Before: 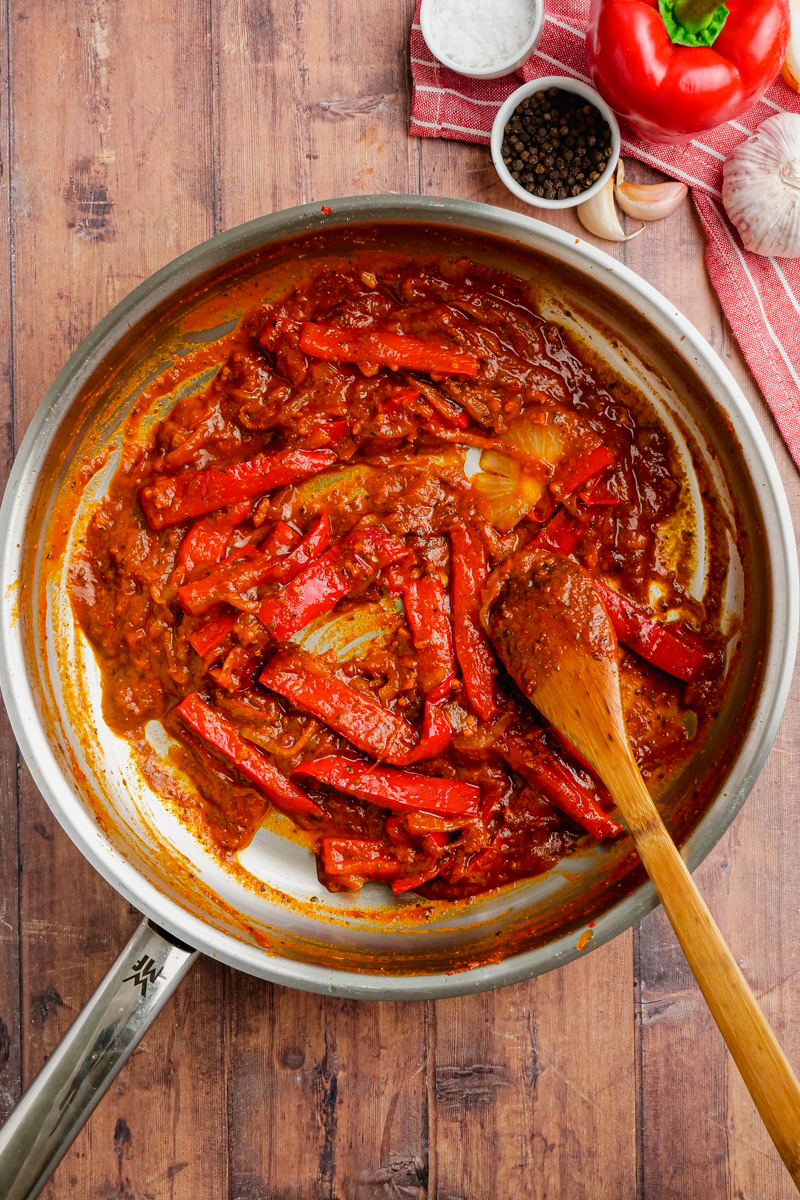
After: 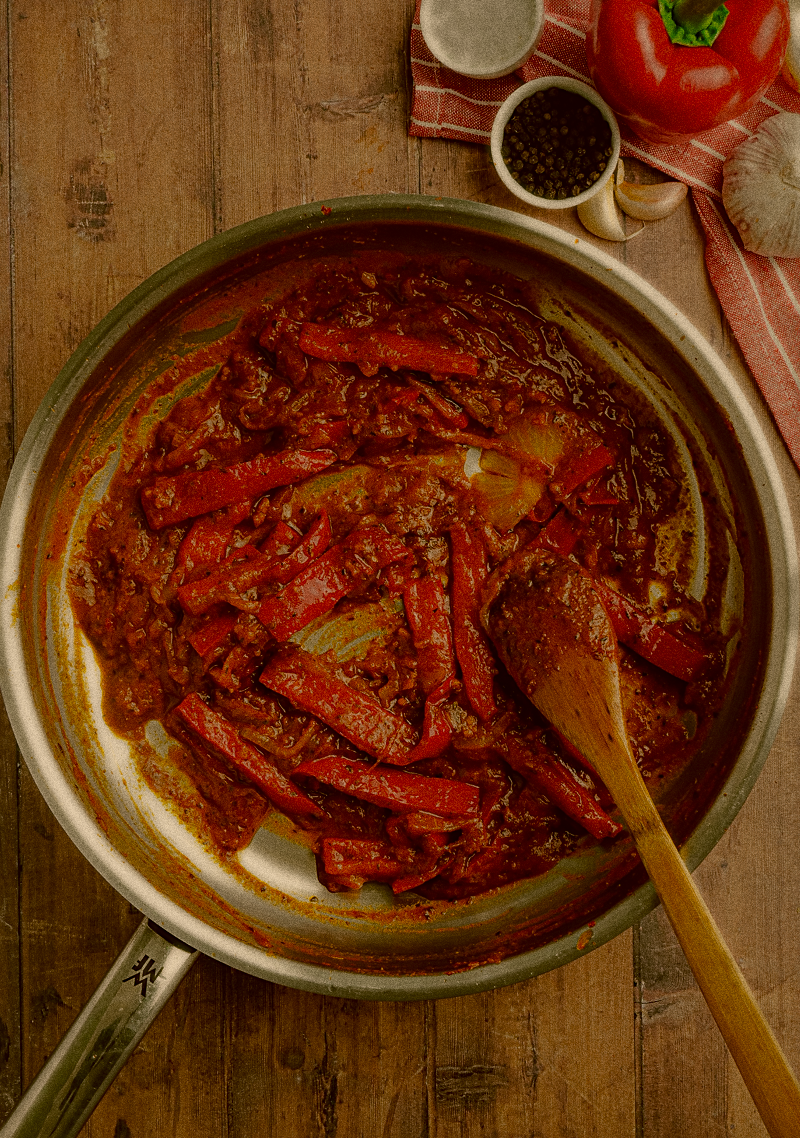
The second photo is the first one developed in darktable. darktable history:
bloom: size 0%, threshold 54.82%, strength 8.31%
color correction: highlights a* 8.98, highlights b* 15.09, shadows a* -0.49, shadows b* 26.52
sharpen: on, module defaults
crop and rotate: top 0%, bottom 5.097%
tone equalizer: -8 EV -2 EV, -7 EV -2 EV, -6 EV -2 EV, -5 EV -2 EV, -4 EV -2 EV, -3 EV -2 EV, -2 EV -2 EV, -1 EV -1.63 EV, +0 EV -2 EV
shadows and highlights: shadows 25, white point adjustment -3, highlights -30
grain: coarseness 0.09 ISO, strength 40%
